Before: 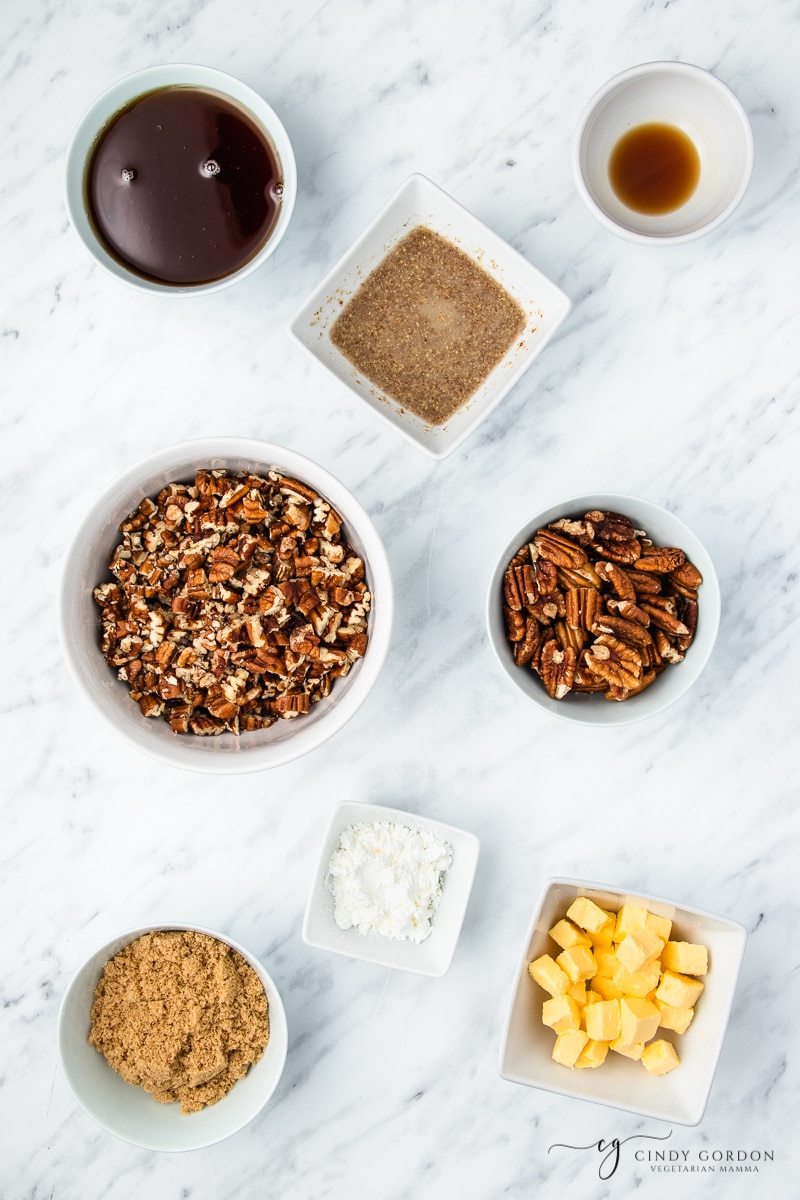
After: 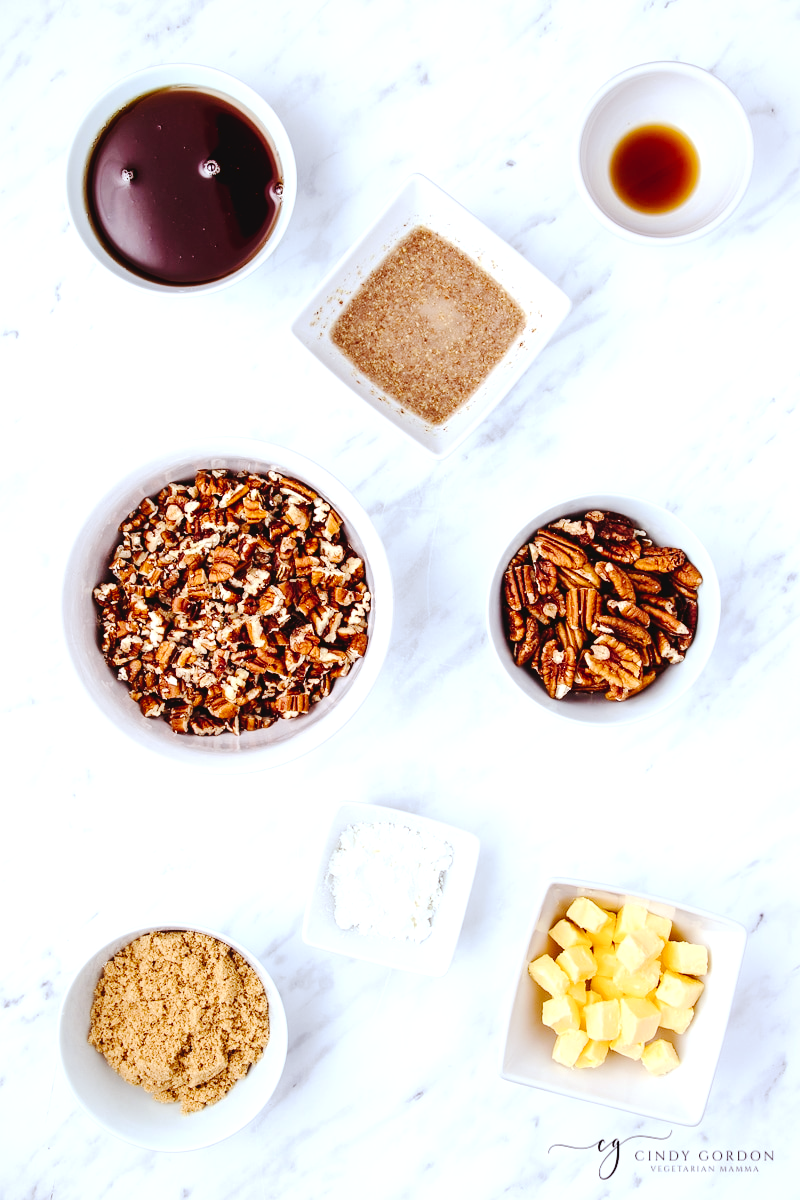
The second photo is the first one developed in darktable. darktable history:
white balance: red 0.954, blue 1.079
tone curve: curves: ch0 [(0, 0) (0.003, 0.036) (0.011, 0.039) (0.025, 0.039) (0.044, 0.043) (0.069, 0.05) (0.1, 0.072) (0.136, 0.102) (0.177, 0.144) (0.224, 0.204) (0.277, 0.288) (0.335, 0.384) (0.399, 0.477) (0.468, 0.575) (0.543, 0.652) (0.623, 0.724) (0.709, 0.785) (0.801, 0.851) (0.898, 0.915) (1, 1)], preserve colors none
rgb levels: mode RGB, independent channels, levels [[0, 0.474, 1], [0, 0.5, 1], [0, 0.5, 1]]
tone equalizer: -8 EV -0.417 EV, -7 EV -0.389 EV, -6 EV -0.333 EV, -5 EV -0.222 EV, -3 EV 0.222 EV, -2 EV 0.333 EV, -1 EV 0.389 EV, +0 EV 0.417 EV, edges refinement/feathering 500, mask exposure compensation -1.57 EV, preserve details no
